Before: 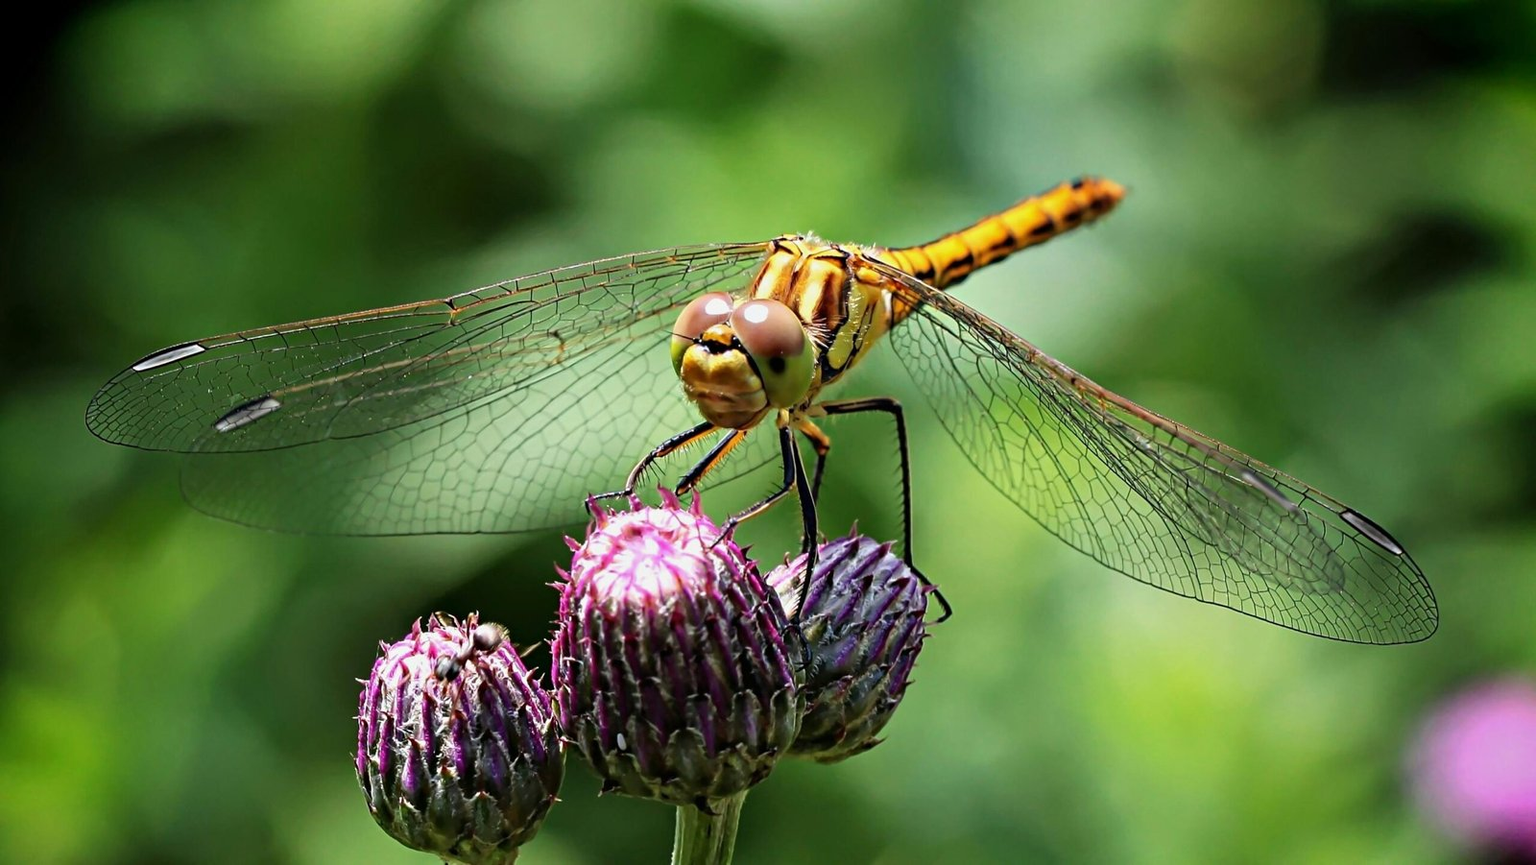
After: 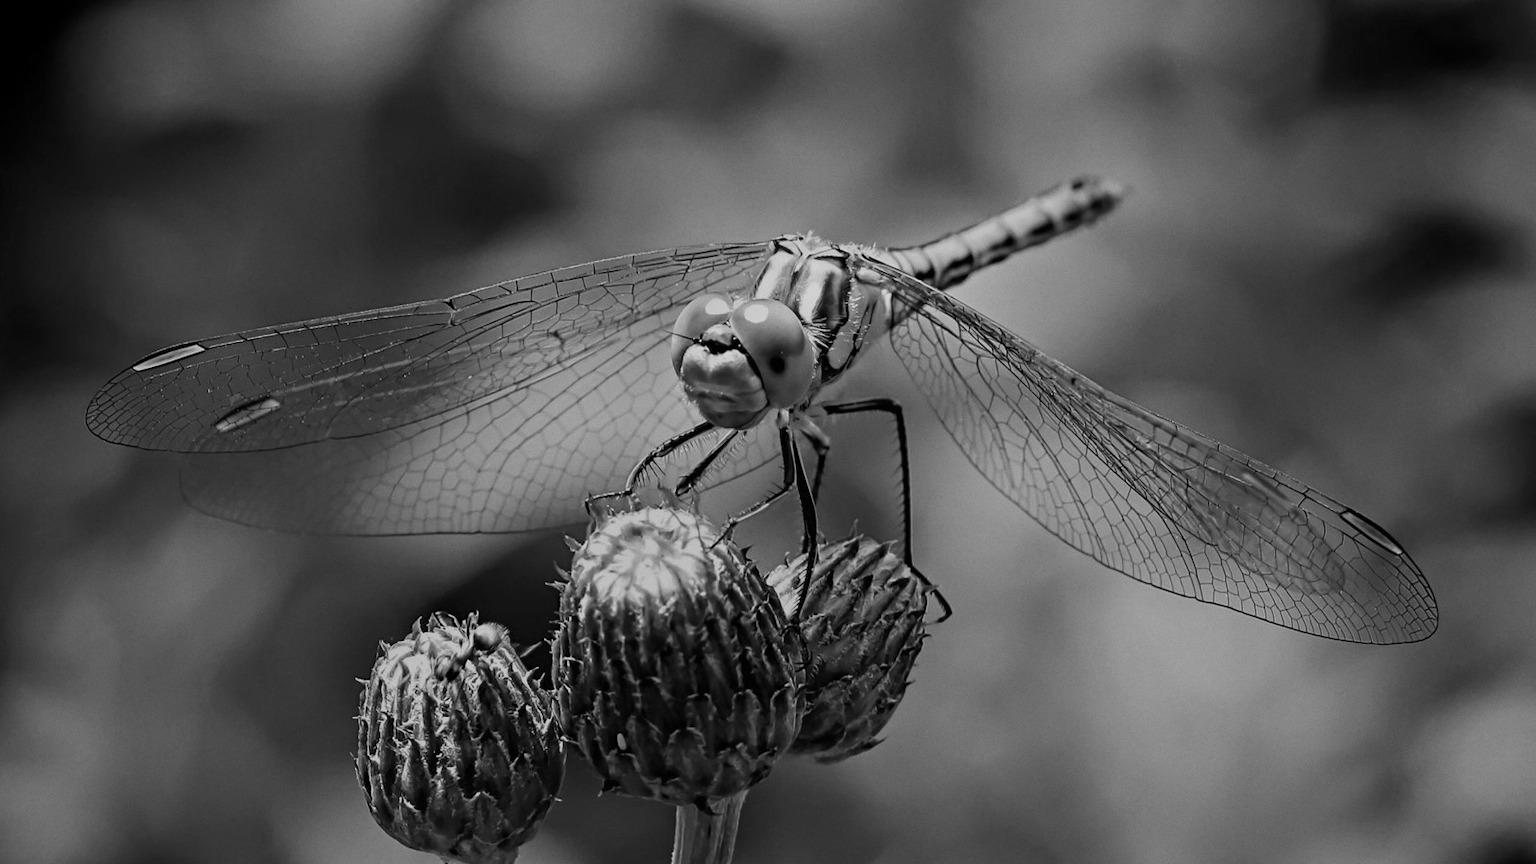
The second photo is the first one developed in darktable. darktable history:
grain: coarseness 0.09 ISO, strength 10%
monochrome: a 79.32, b 81.83, size 1.1
